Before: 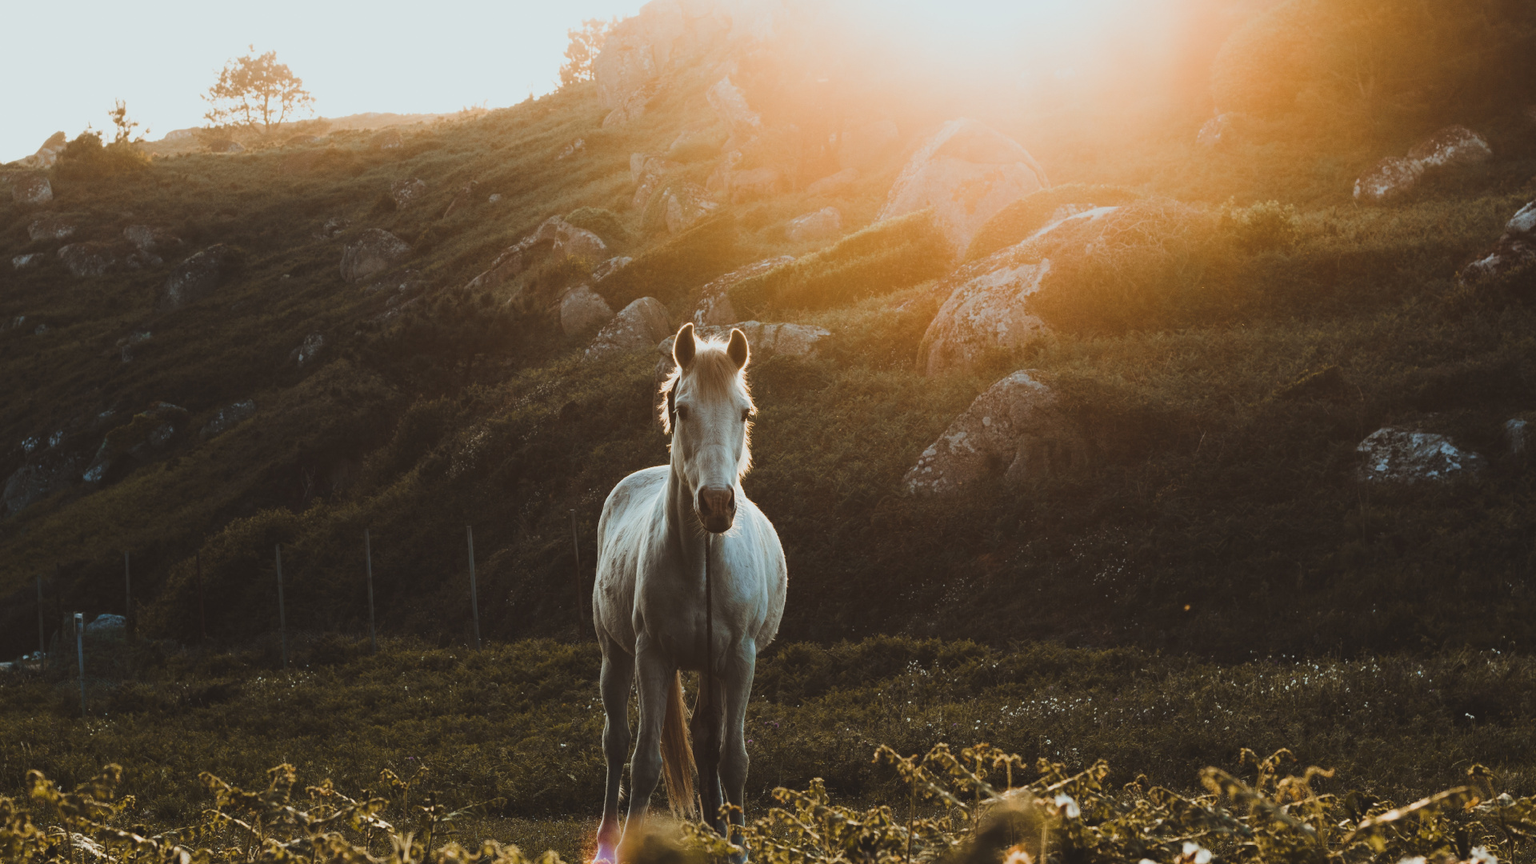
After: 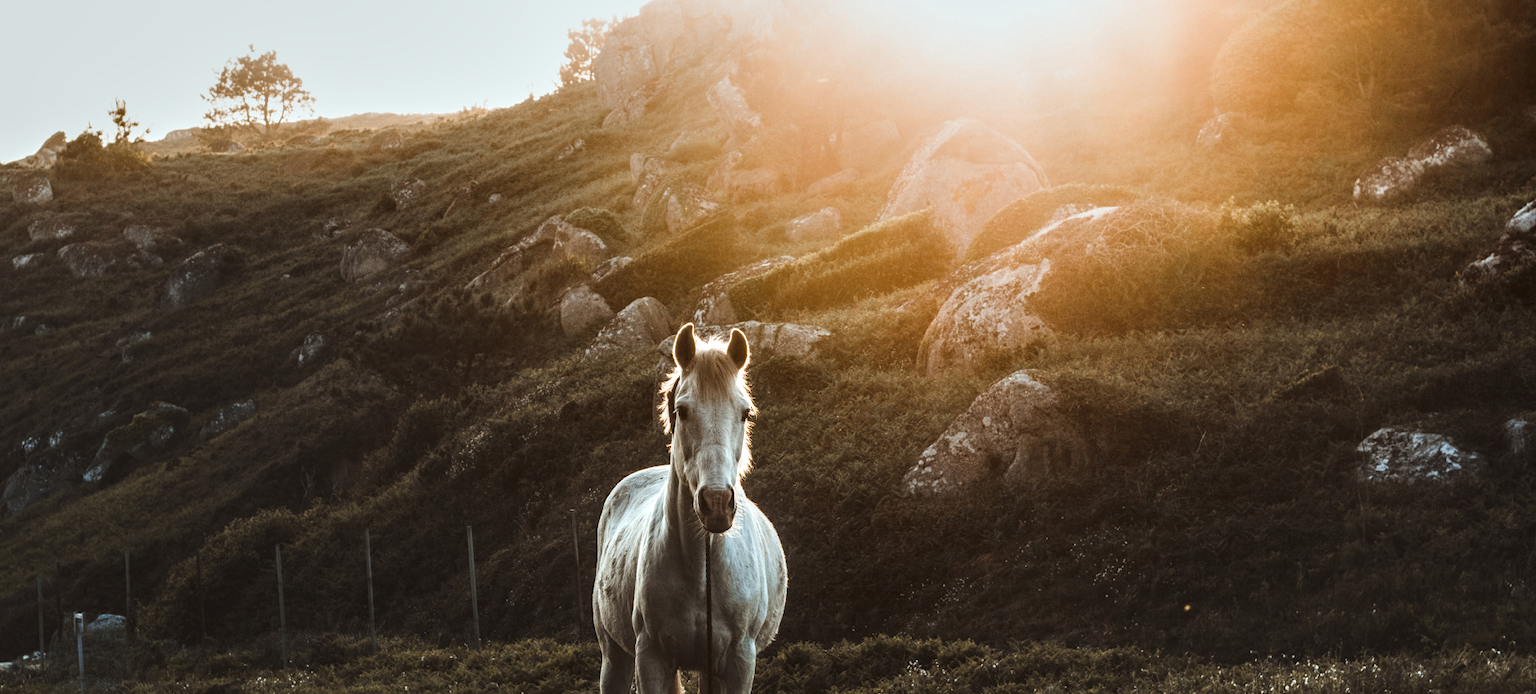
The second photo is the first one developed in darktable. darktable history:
crop: bottom 19.582%
local contrast: highlights 17%, detail 186%
